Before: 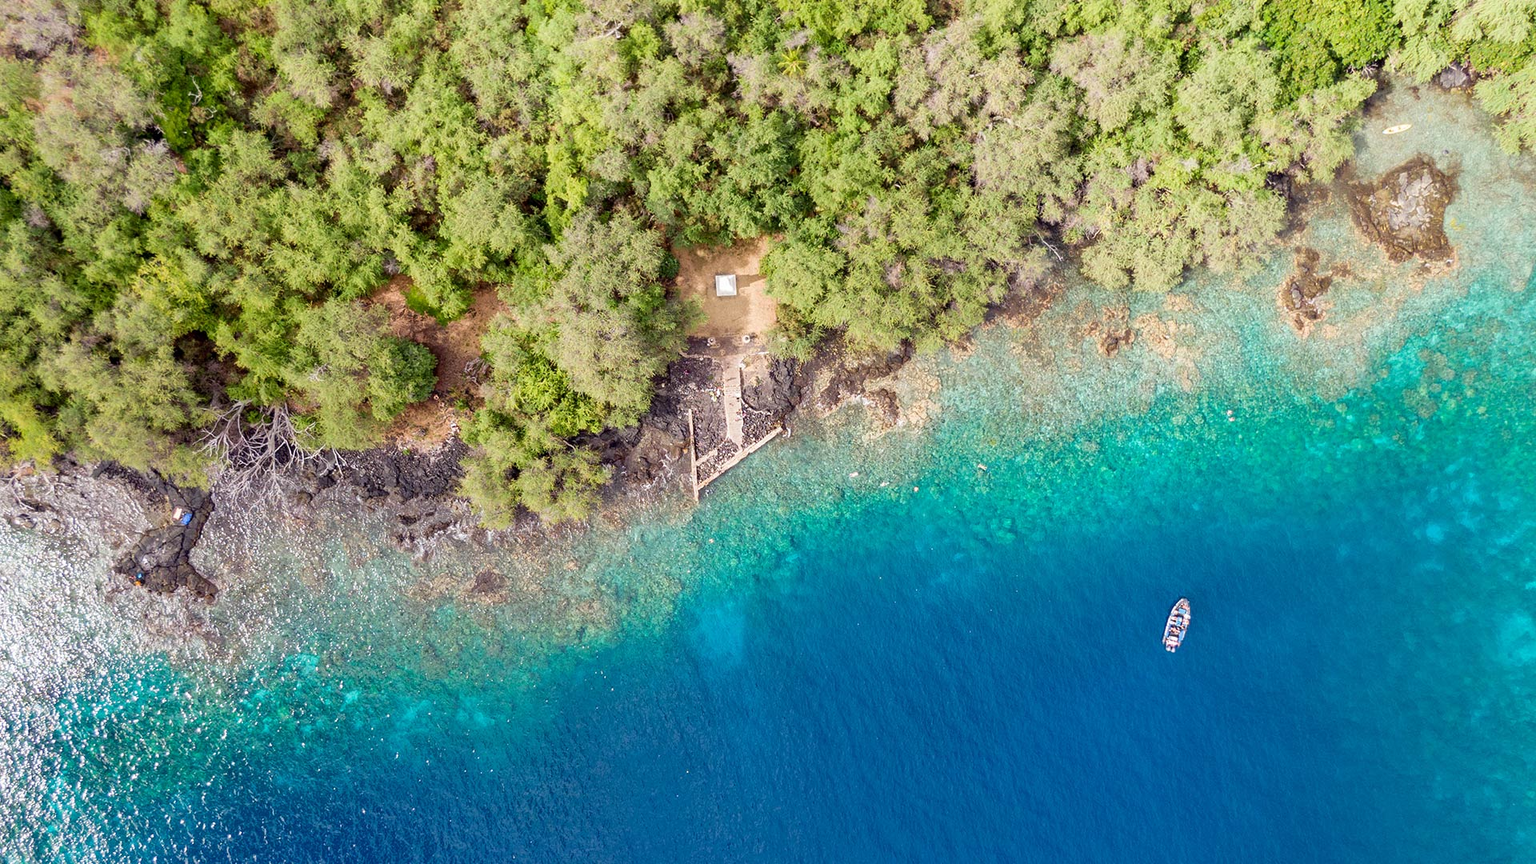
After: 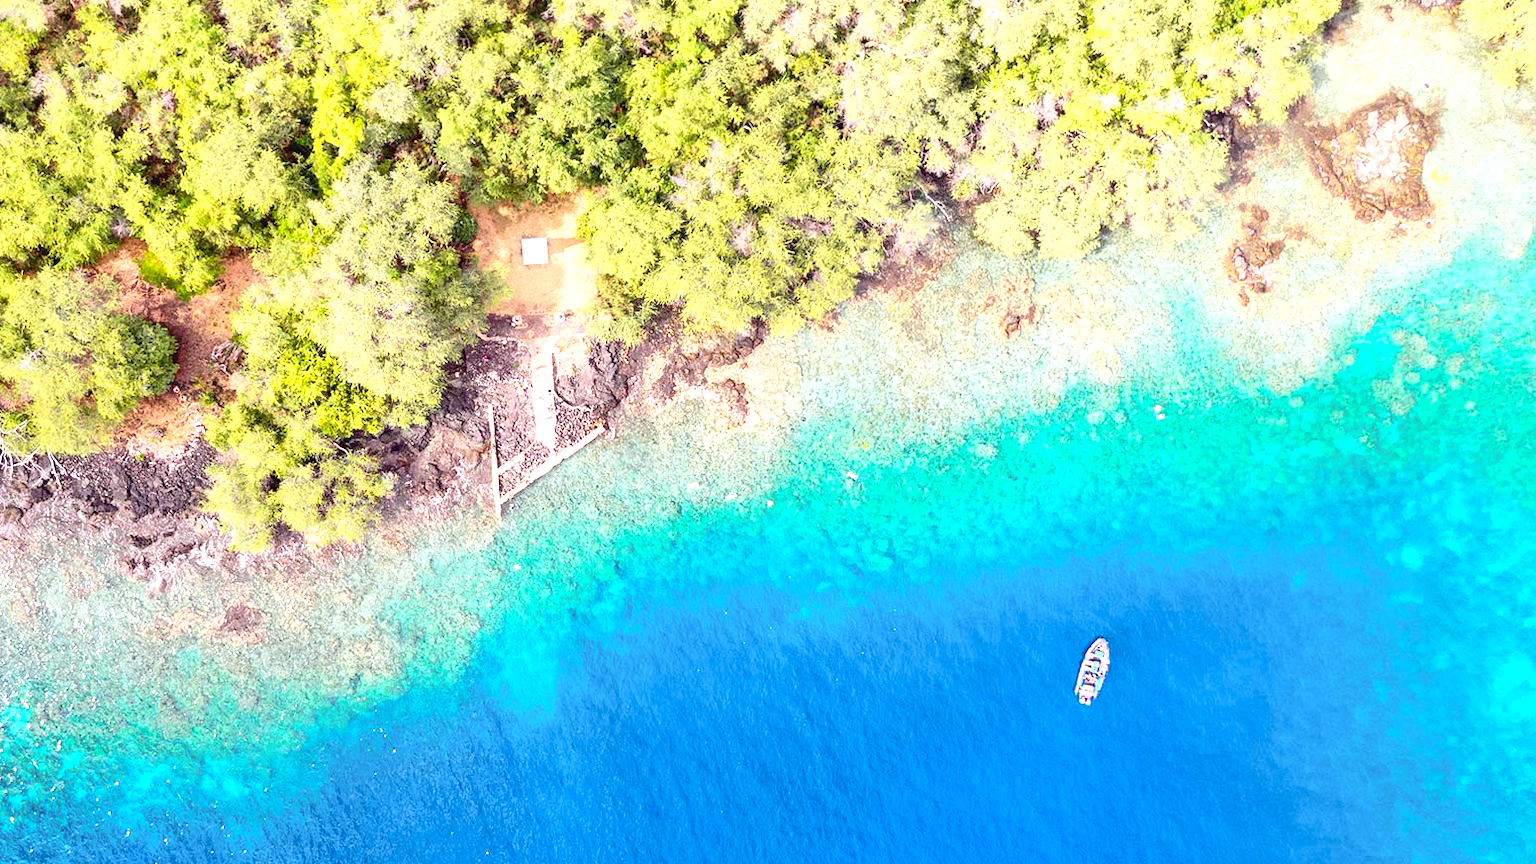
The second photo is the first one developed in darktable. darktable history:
contrast brightness saturation: contrast 0.2, brightness 0.16, saturation 0.22
crop: left 19.159%, top 9.58%, bottom 9.58%
tone curve: curves: ch0 [(0, 0.046) (0.04, 0.074) (0.883, 0.858) (1, 1)]; ch1 [(0, 0) (0.146, 0.159) (0.338, 0.365) (0.417, 0.455) (0.489, 0.486) (0.504, 0.502) (0.529, 0.537) (0.563, 0.567) (1, 1)]; ch2 [(0, 0) (0.307, 0.298) (0.388, 0.375) (0.443, 0.456) (0.485, 0.492) (0.544, 0.525) (1, 1)], color space Lab, independent channels, preserve colors none
exposure: black level correction 0.001, exposure 1 EV, compensate highlight preservation false
